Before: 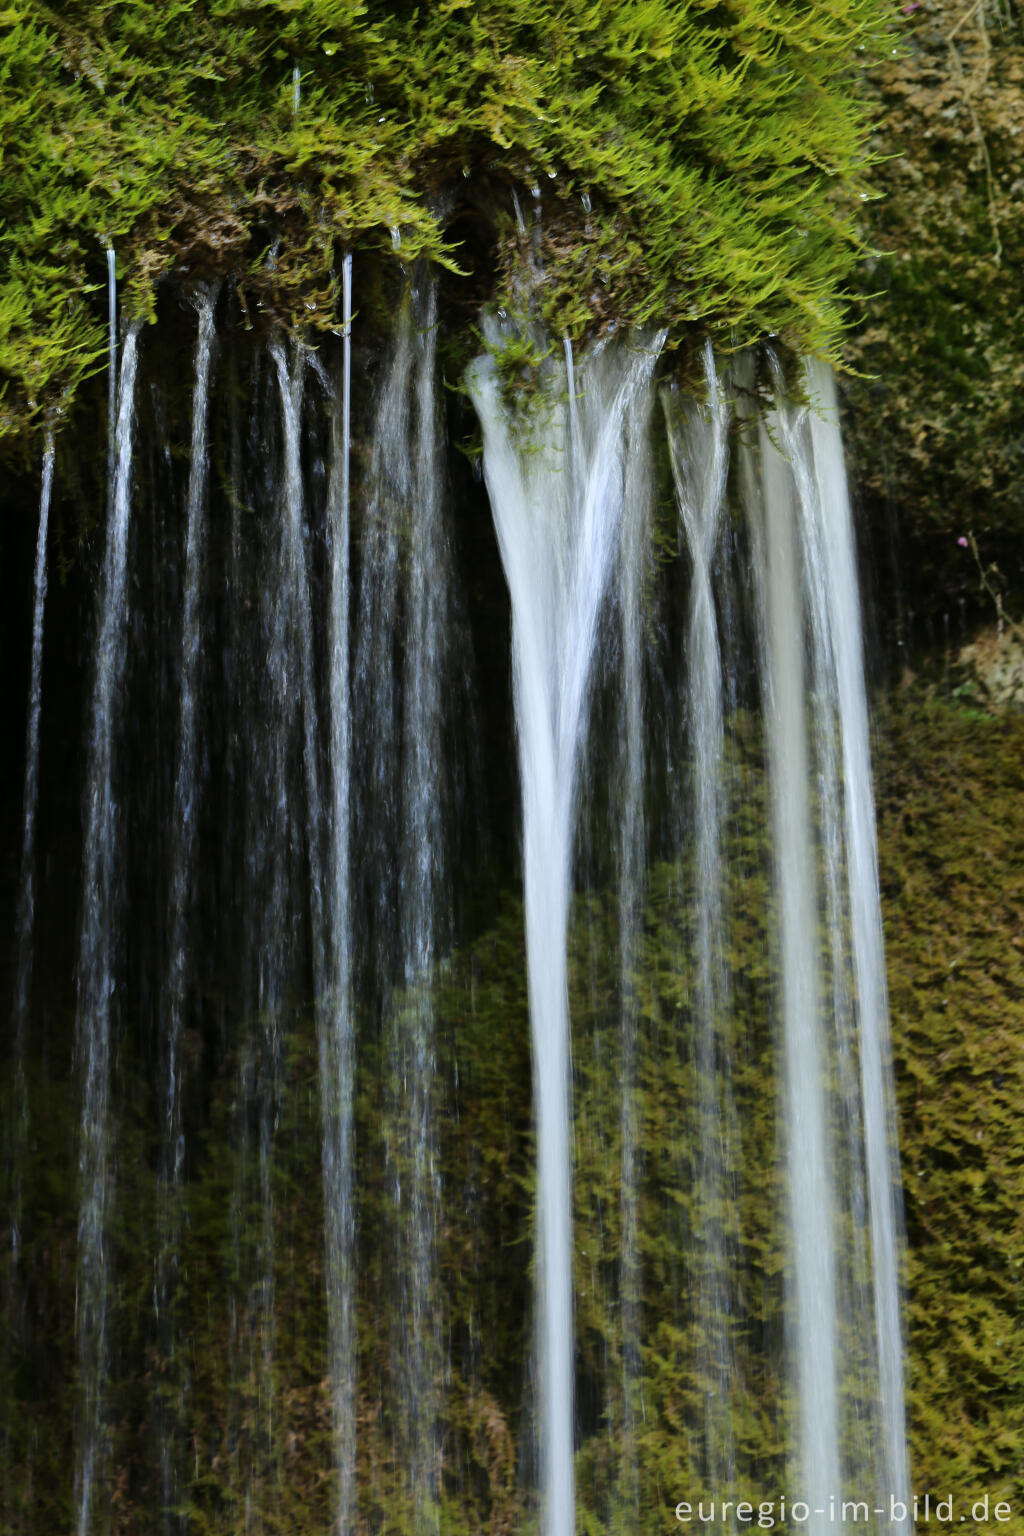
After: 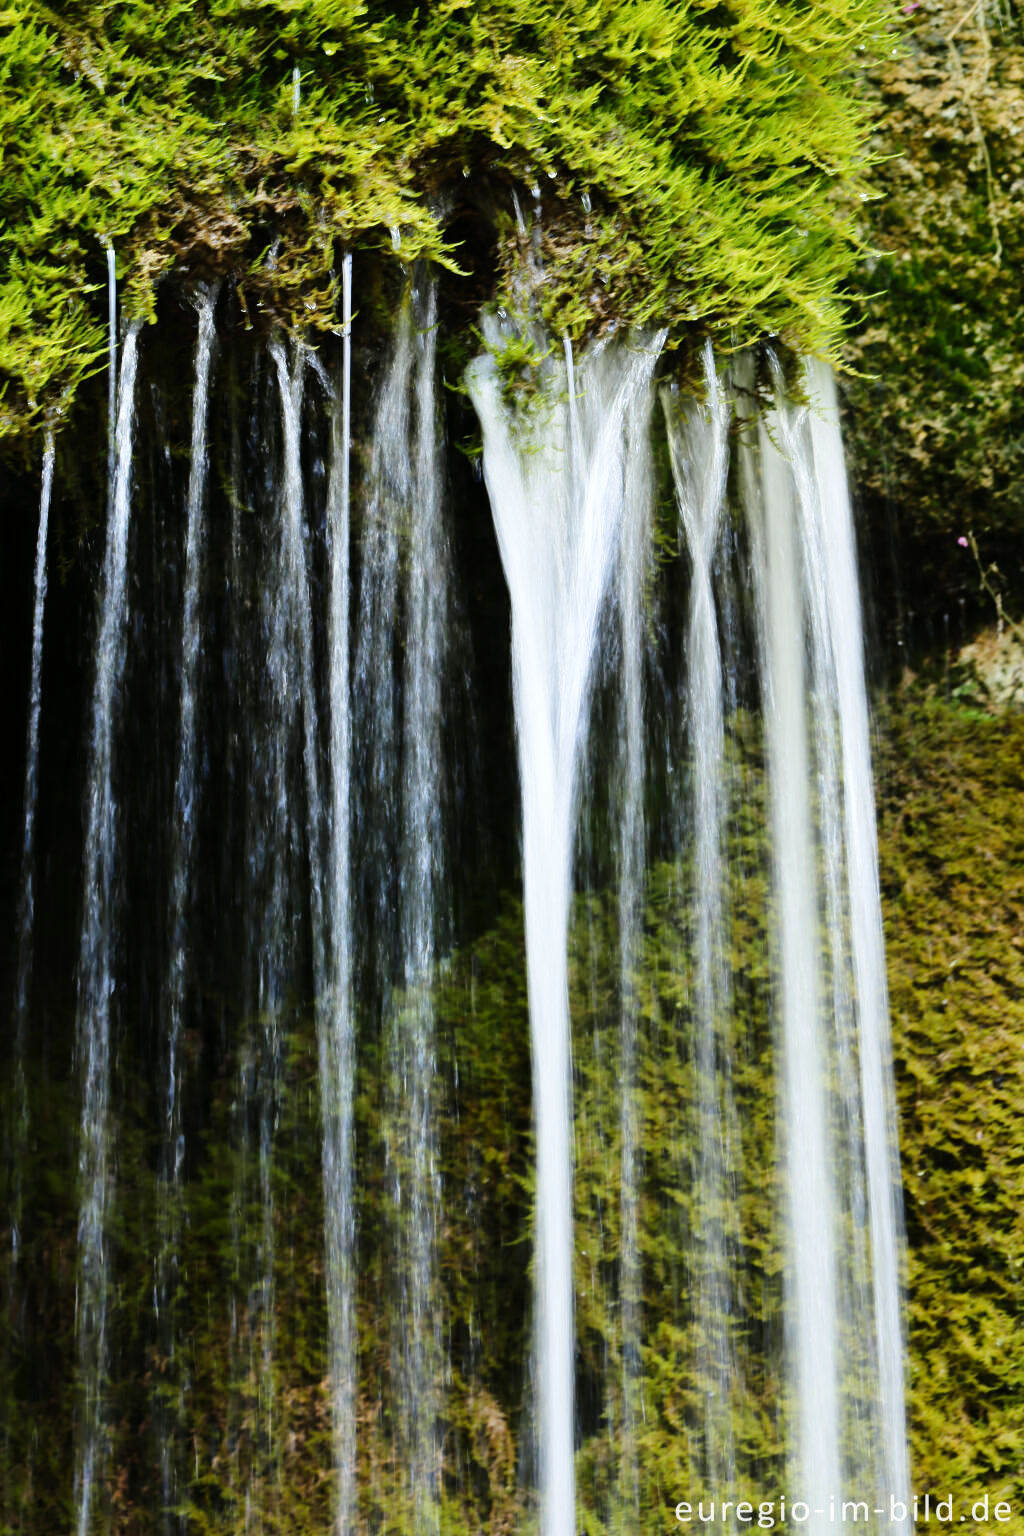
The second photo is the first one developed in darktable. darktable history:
base curve: curves: ch0 [(0, 0) (0.008, 0.007) (0.022, 0.029) (0.048, 0.089) (0.092, 0.197) (0.191, 0.399) (0.275, 0.534) (0.357, 0.65) (0.477, 0.78) (0.542, 0.833) (0.799, 0.973) (1, 1)], preserve colors none
